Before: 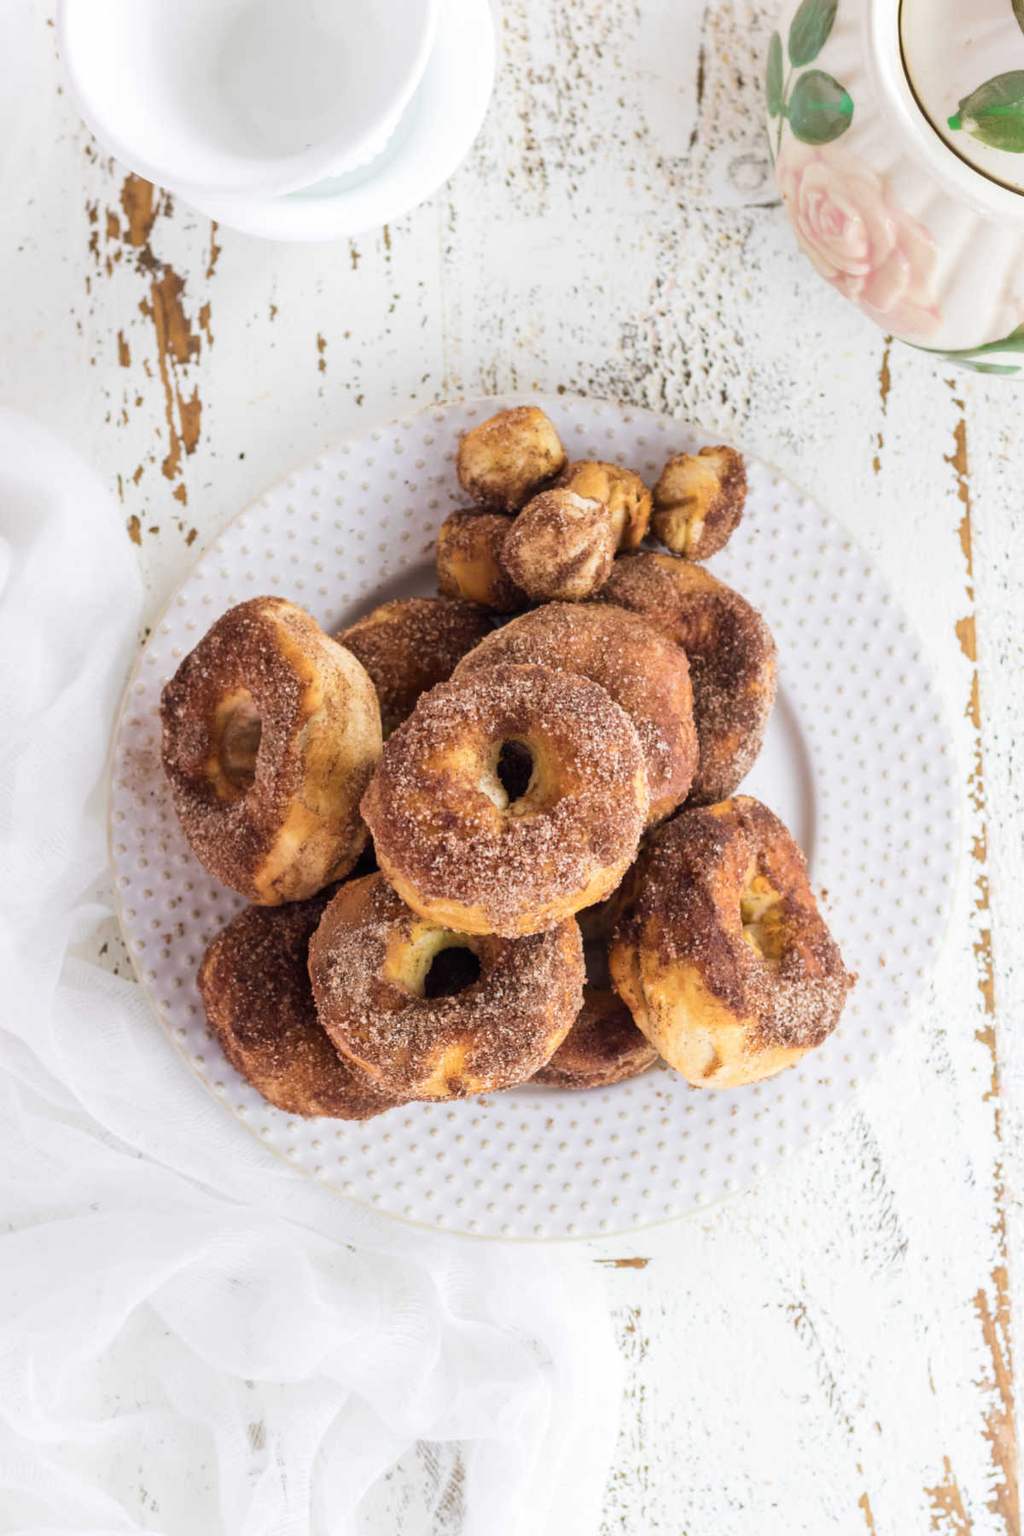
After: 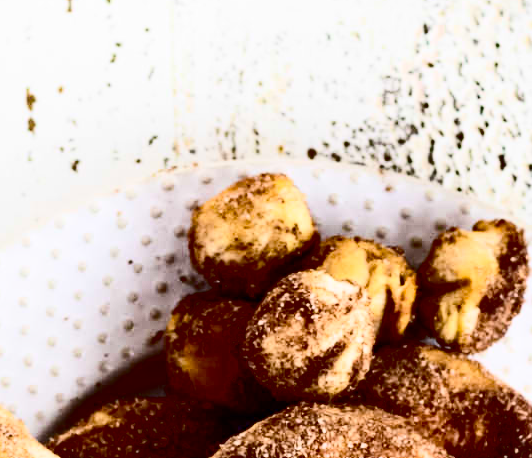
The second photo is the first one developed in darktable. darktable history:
haze removal: compatibility mode true, adaptive false
crop: left 28.894%, top 16.848%, right 26.743%, bottom 57.697%
contrast brightness saturation: contrast 0.513, saturation -0.081
exposure: black level correction 0.047, exposure 0.012 EV, compensate highlight preservation false
